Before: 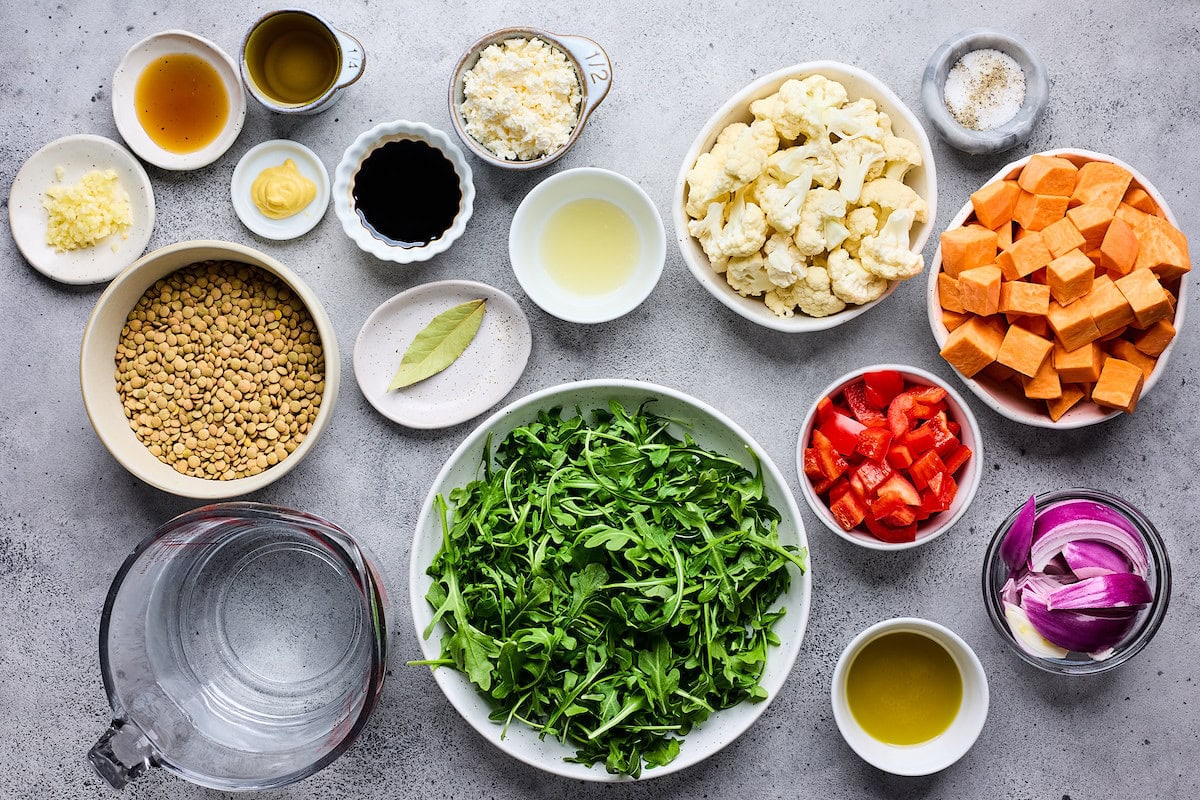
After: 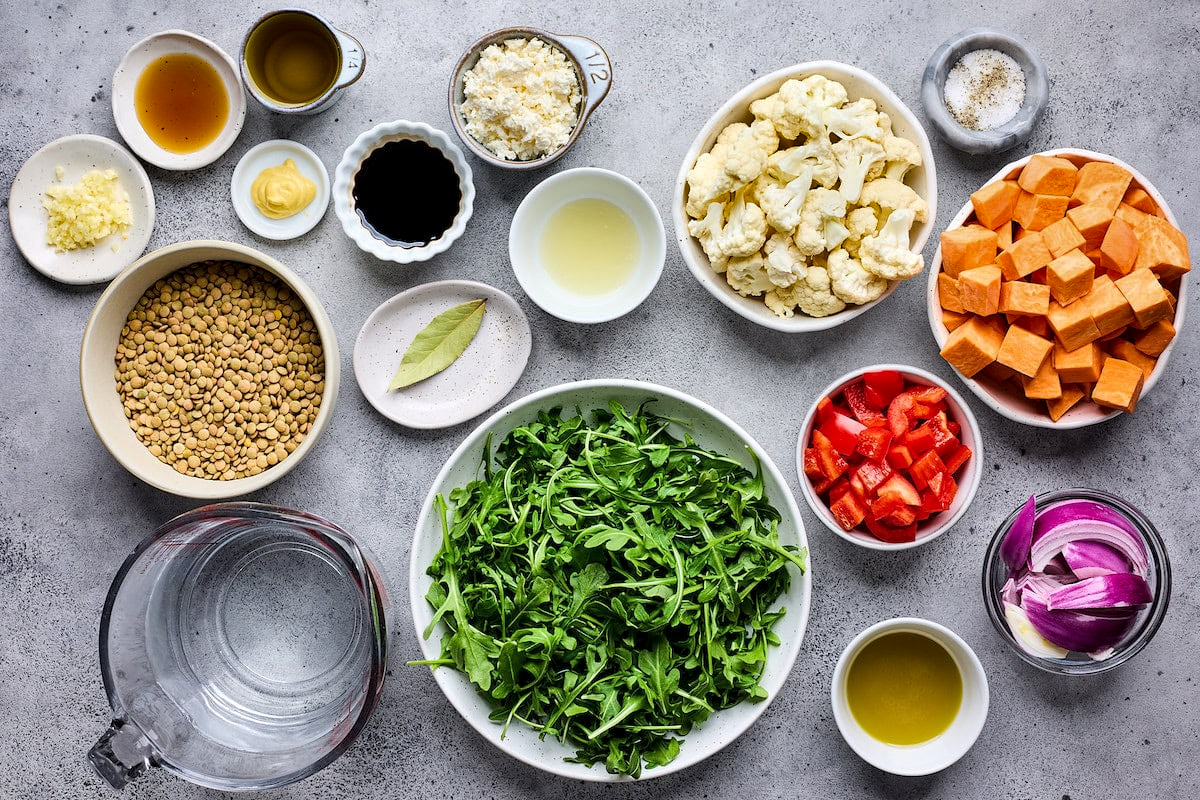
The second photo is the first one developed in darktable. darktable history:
local contrast: highlights 102%, shadows 99%, detail 120%, midtone range 0.2
shadows and highlights: soften with gaussian
